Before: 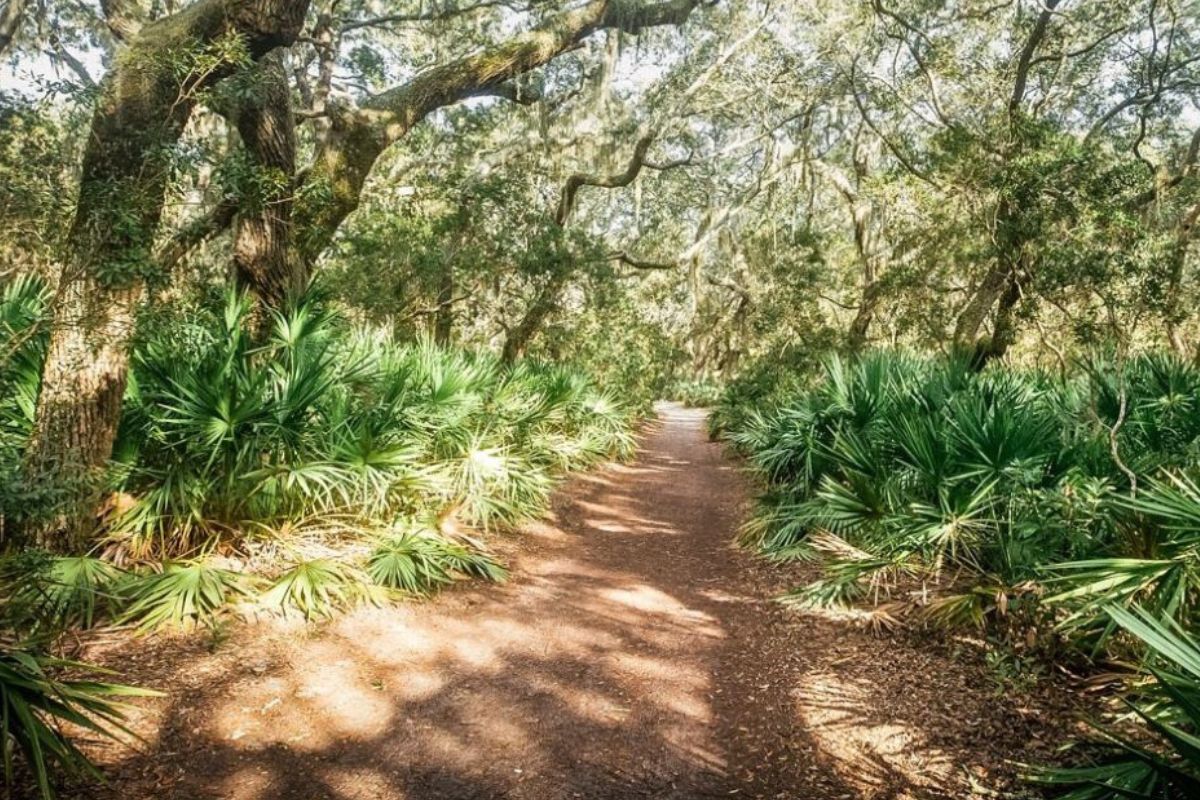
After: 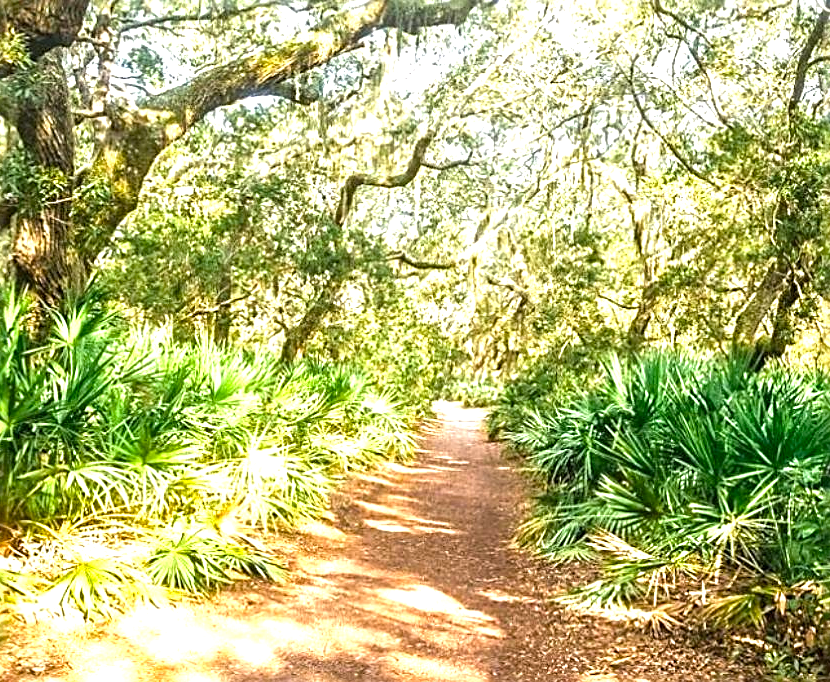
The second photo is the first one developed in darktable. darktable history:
sharpen: radius 2.569, amount 0.691
color balance rgb: perceptual saturation grading › global saturation 17.778%, global vibrance 20%
exposure: black level correction 0, exposure 1.2 EV, compensate exposure bias true, compensate highlight preservation false
crop: left 18.457%, right 12.37%, bottom 14.109%
tone equalizer: edges refinement/feathering 500, mask exposure compensation -1.57 EV, preserve details no
